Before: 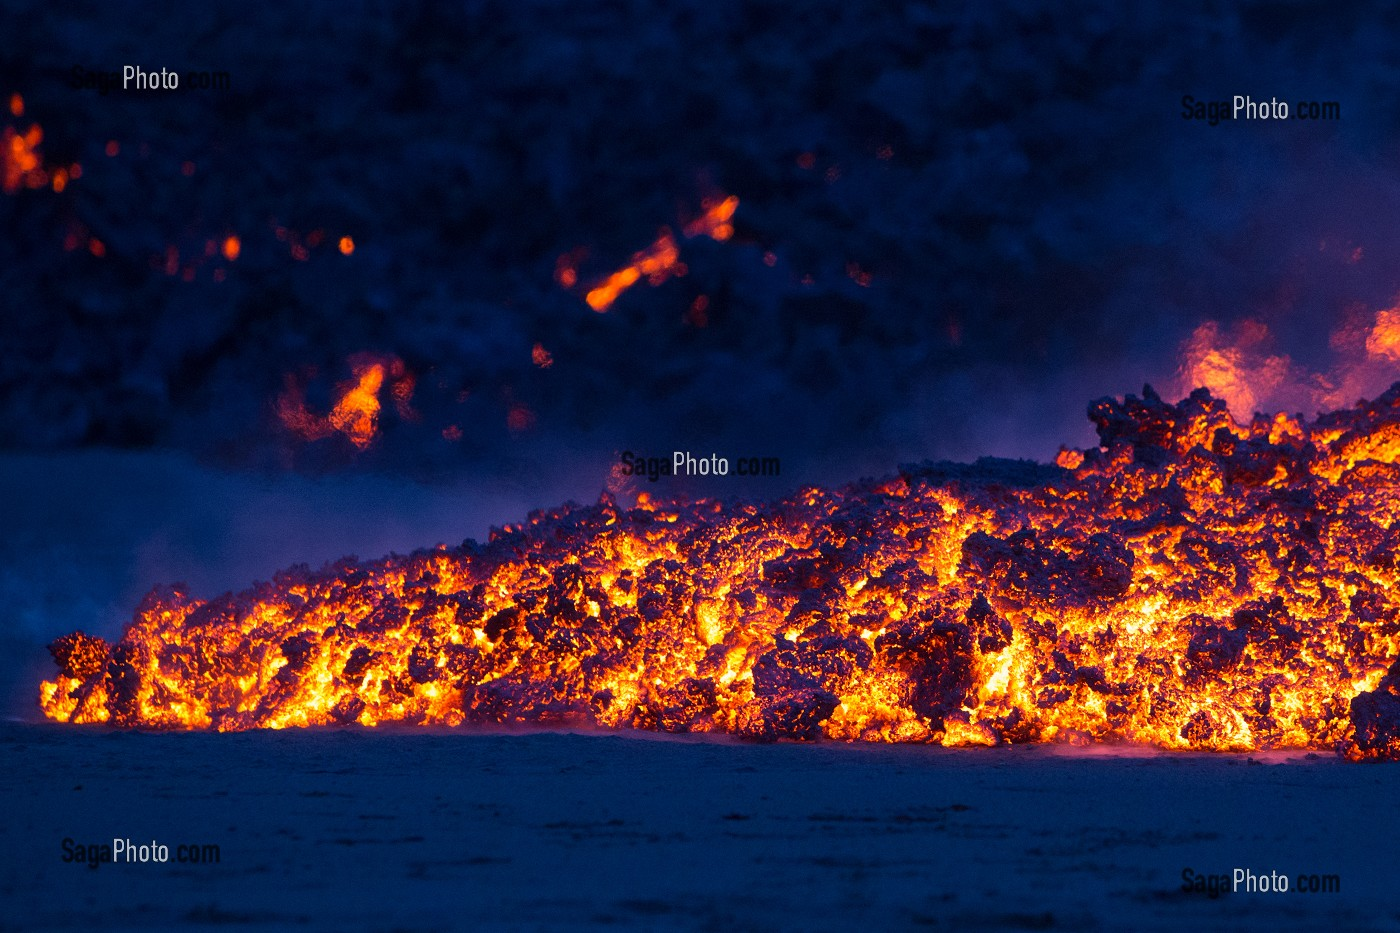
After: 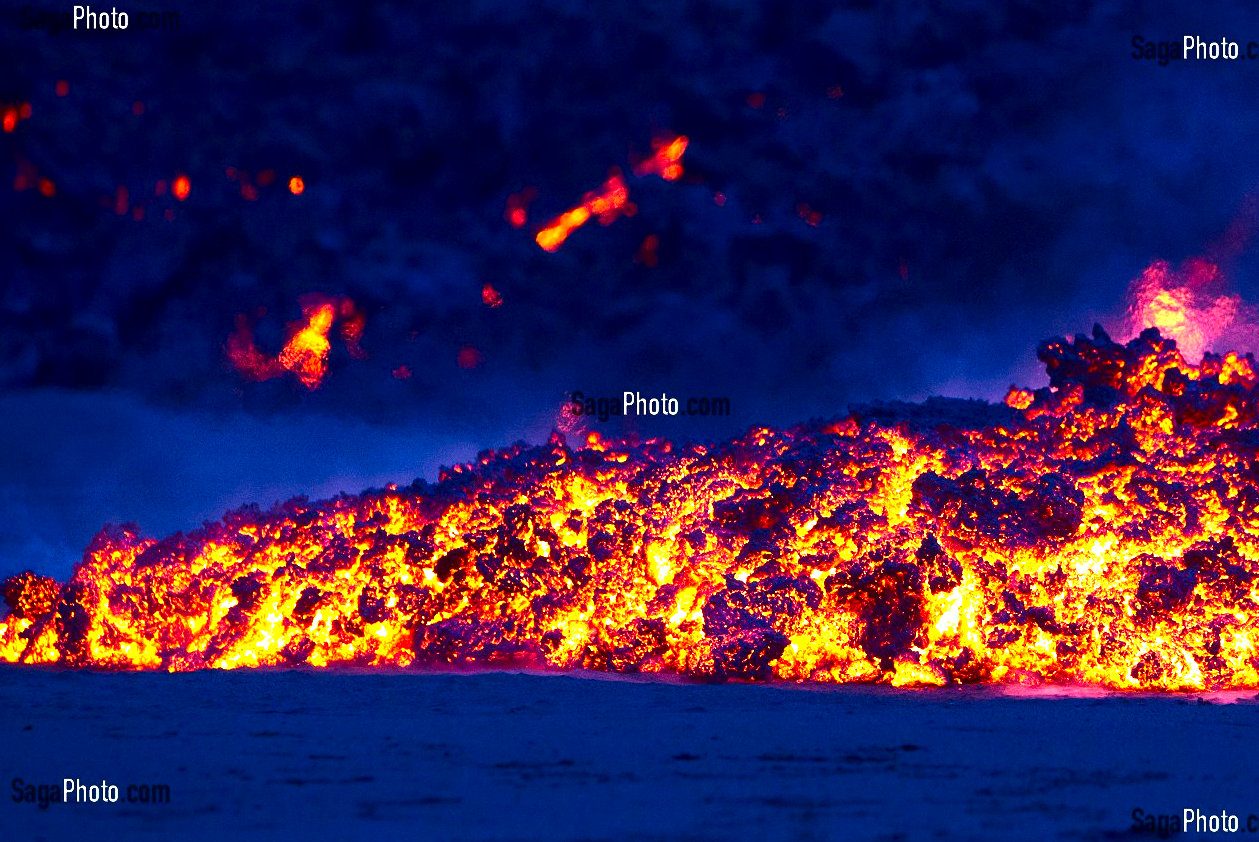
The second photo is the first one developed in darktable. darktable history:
exposure: black level correction 0.001, exposure 1.72 EV, compensate highlight preservation false
contrast brightness saturation: contrast 0.131, brightness -0.241, saturation 0.14
crop: left 3.631%, top 6.437%, right 6.439%, bottom 3.296%
